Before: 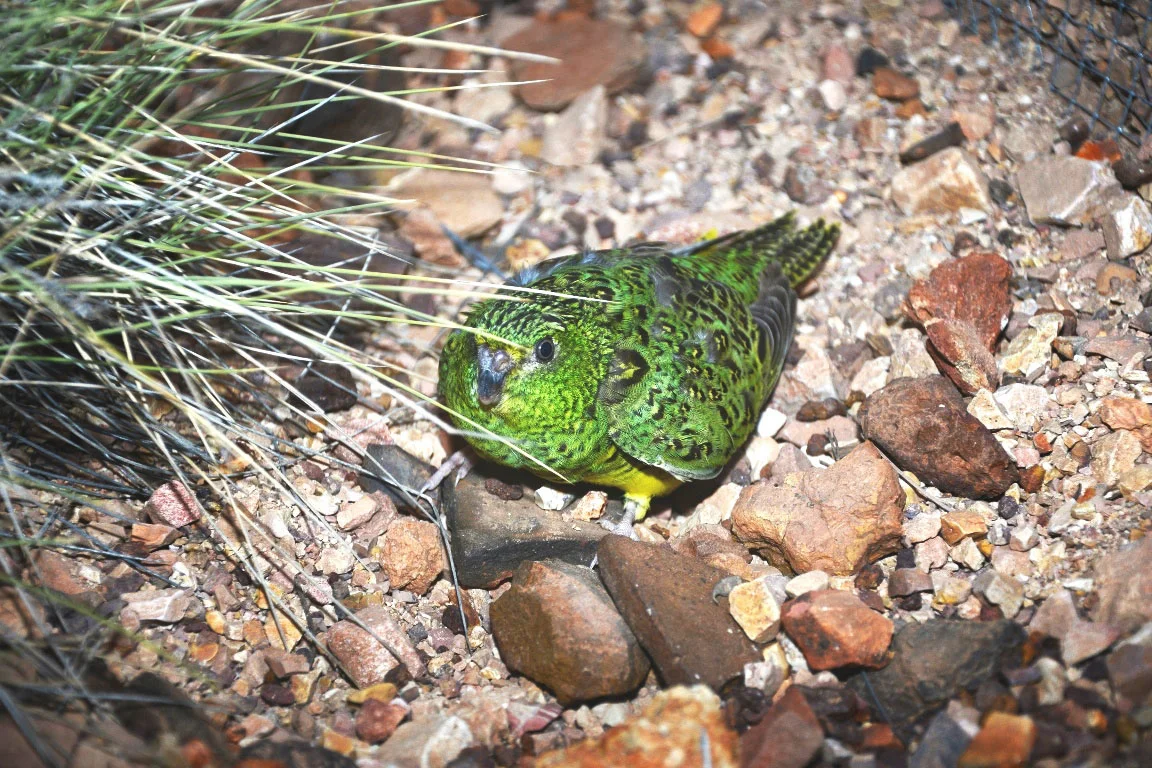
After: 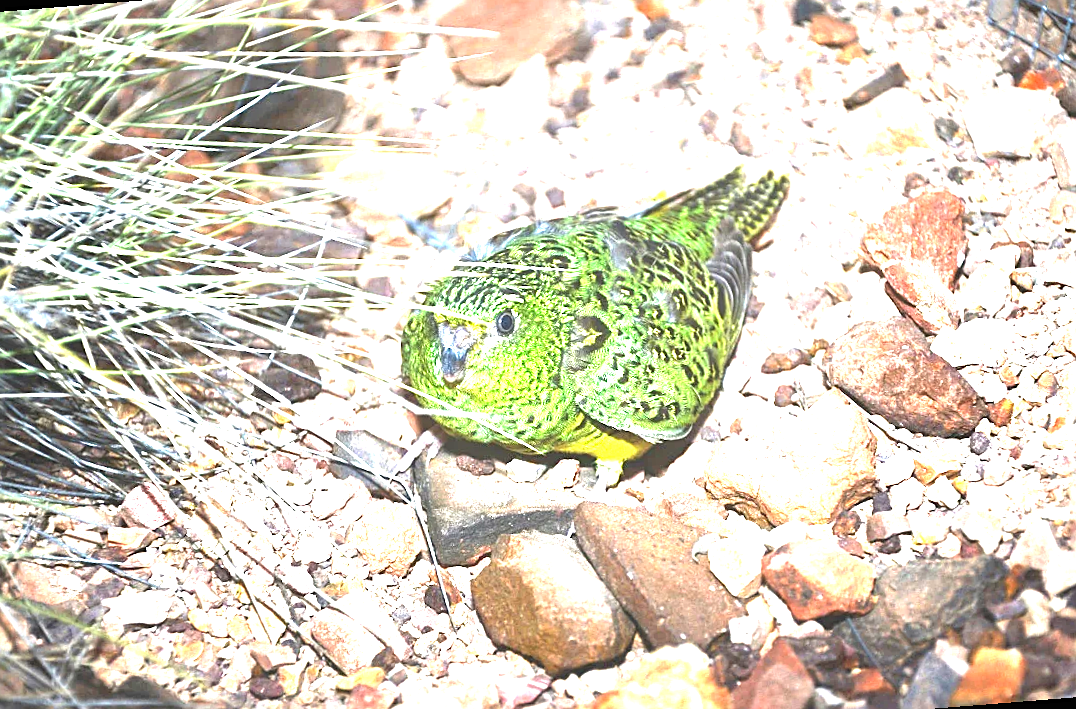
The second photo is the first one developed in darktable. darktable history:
exposure: black level correction 0, exposure 1.975 EV, compensate exposure bias true, compensate highlight preservation false
sharpen: on, module defaults
rotate and perspective: rotation -4.57°, crop left 0.054, crop right 0.944, crop top 0.087, crop bottom 0.914
